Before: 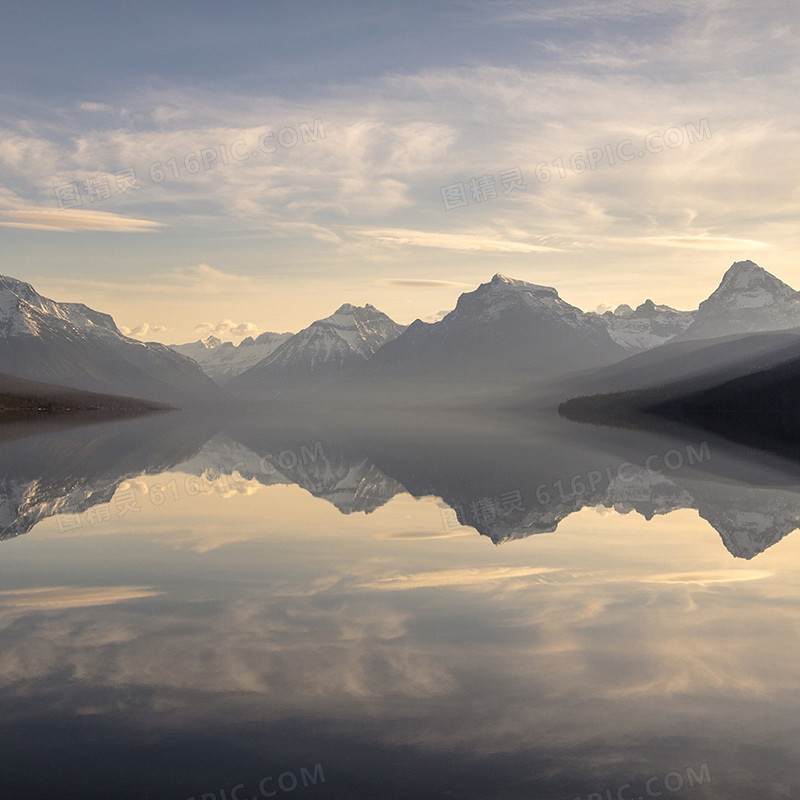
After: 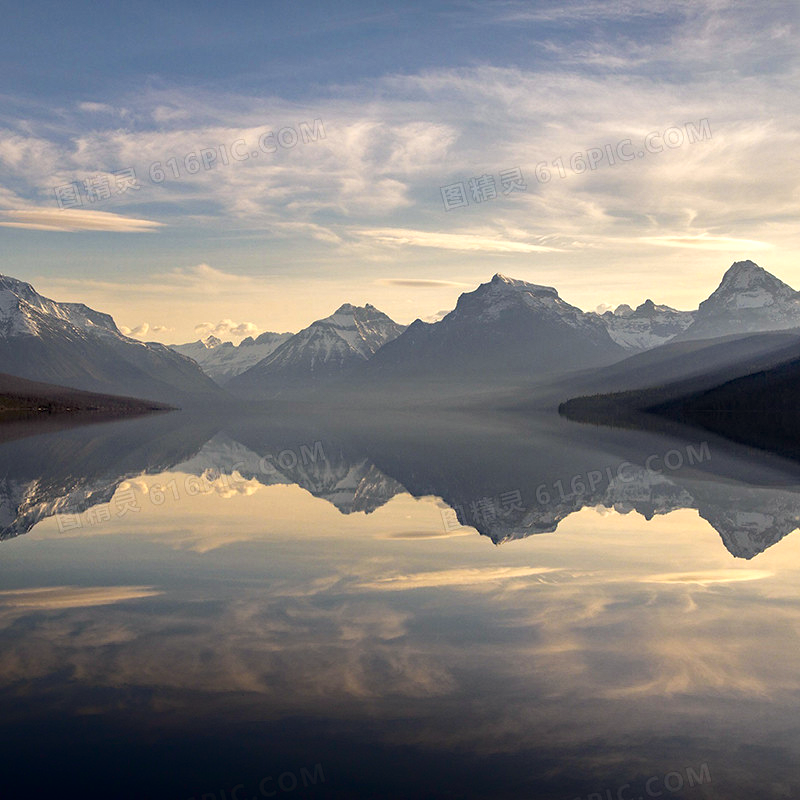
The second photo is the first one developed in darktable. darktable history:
exposure: exposure 0.161 EV, compensate highlight preservation false
haze removal: strength 0.417, compatibility mode true, adaptive false
shadows and highlights: shadows -87.94, highlights -36.24, soften with gaussian
